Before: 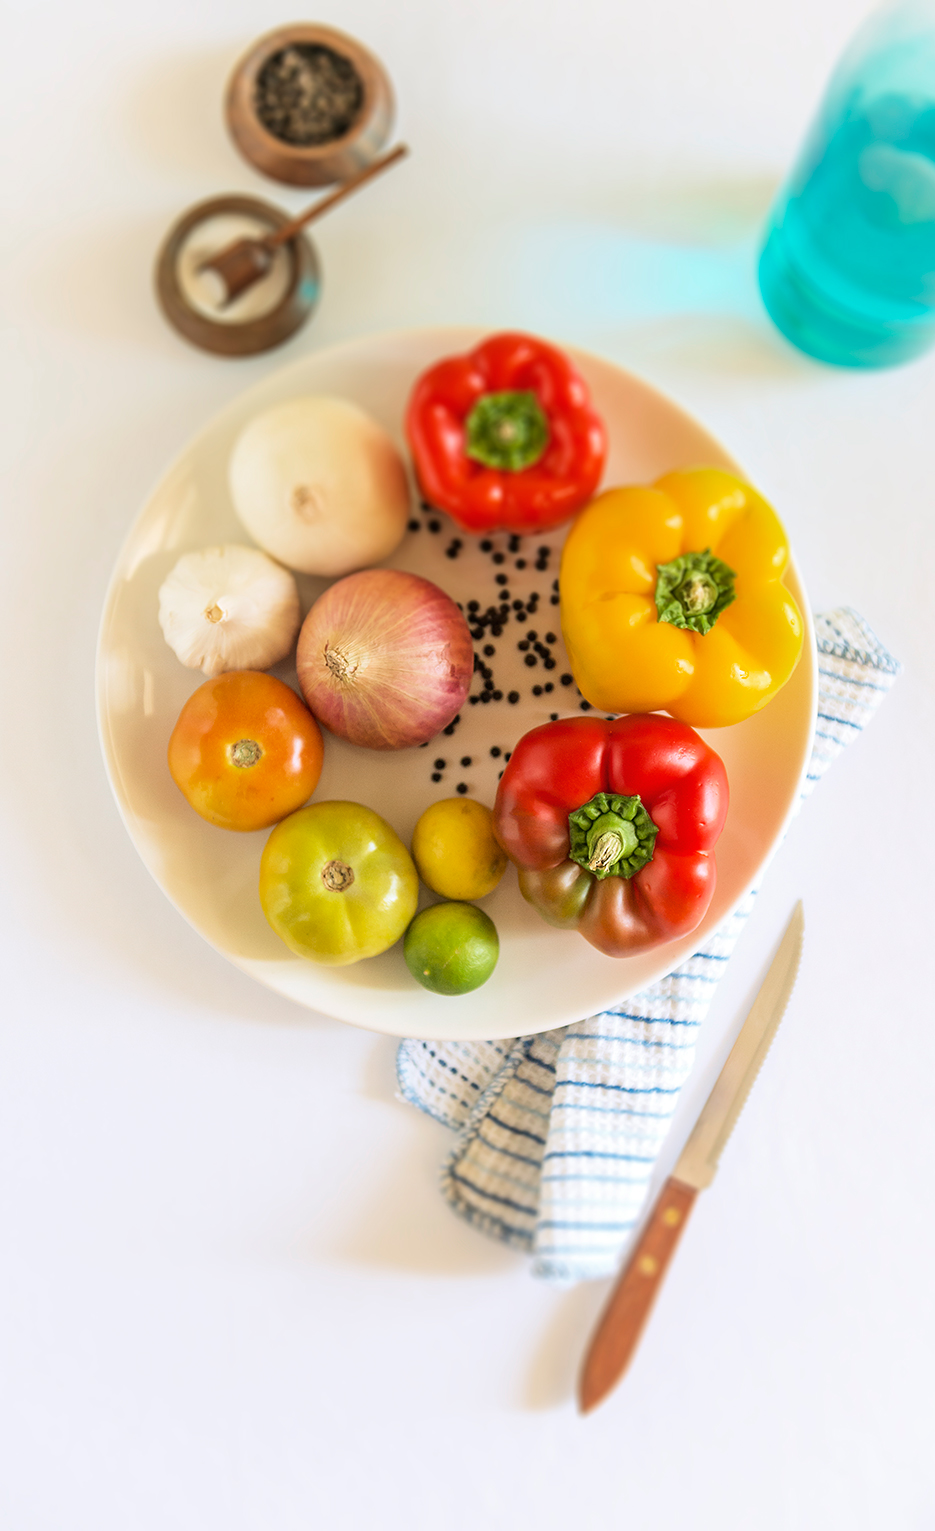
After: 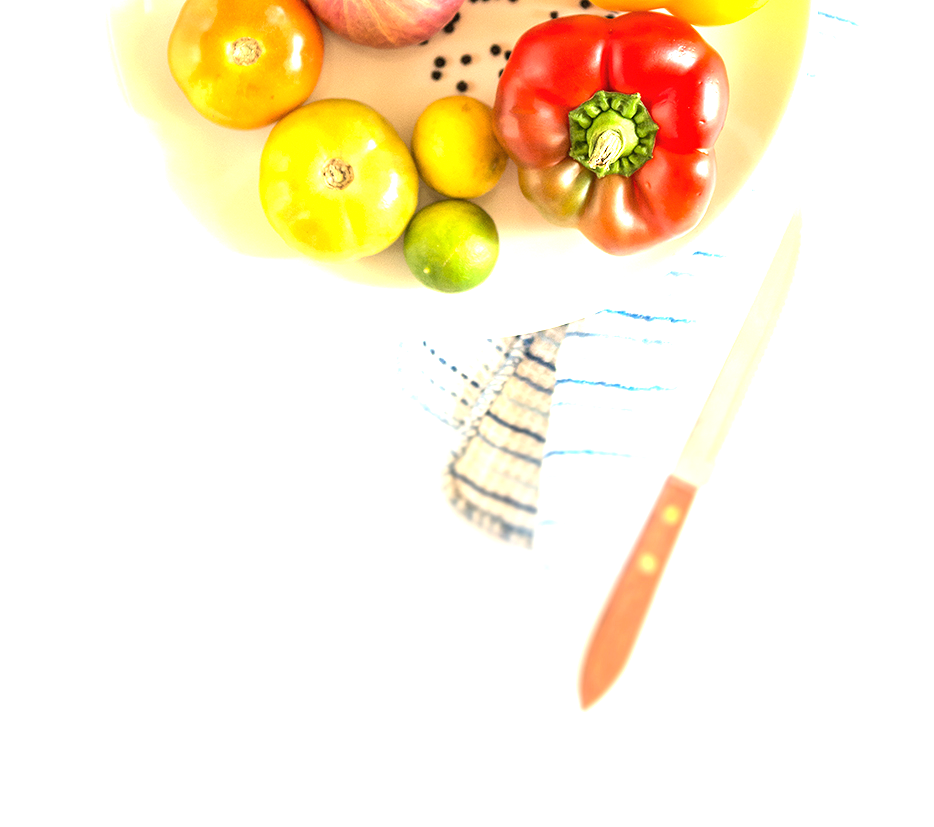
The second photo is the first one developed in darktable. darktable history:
crop and rotate: top 45.921%, right 0.039%
exposure: black level correction 0, exposure 1.275 EV, compensate exposure bias true, compensate highlight preservation false
